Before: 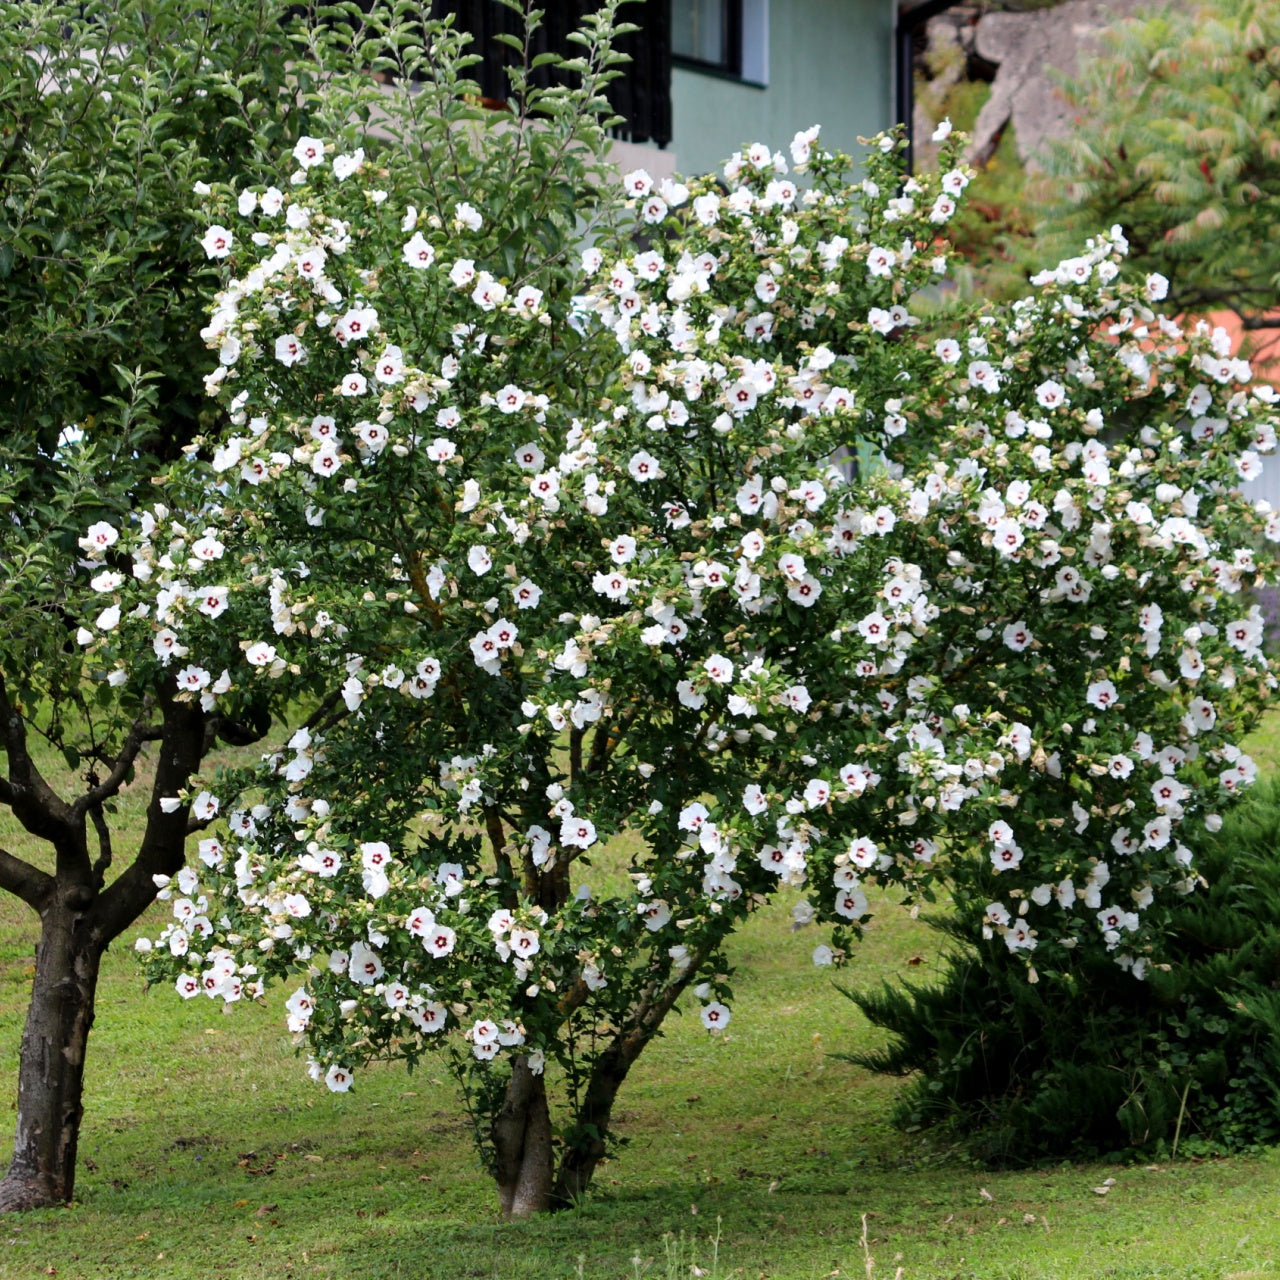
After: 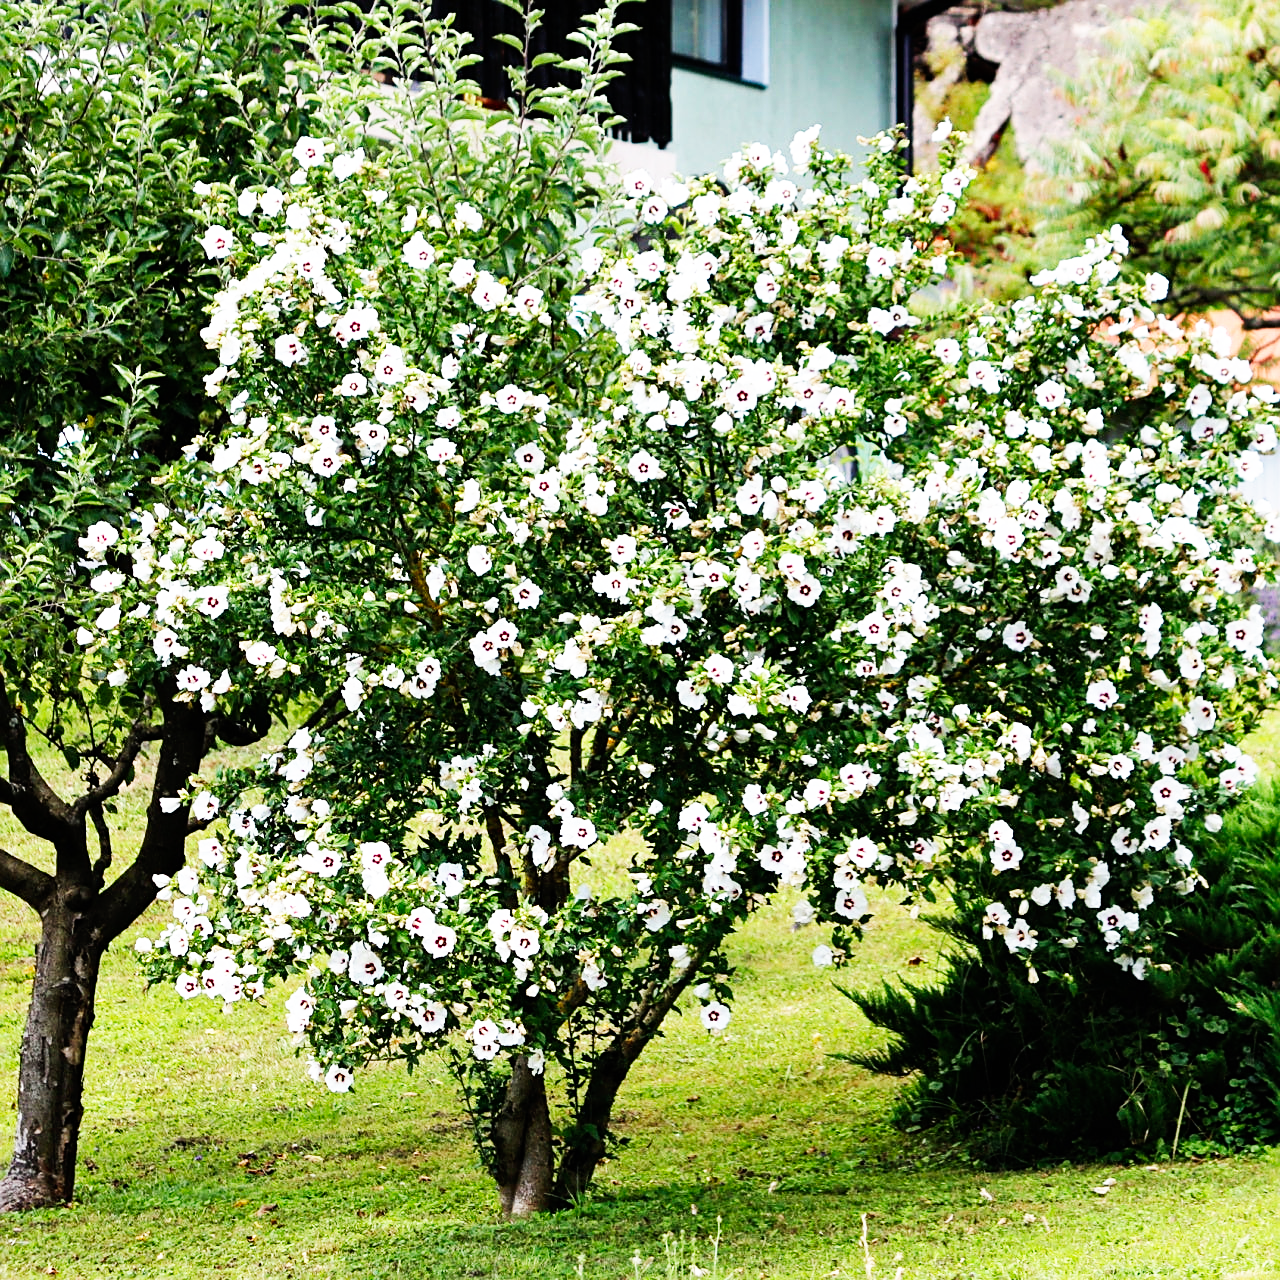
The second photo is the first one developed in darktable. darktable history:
base curve: curves: ch0 [(0, 0) (0.007, 0.004) (0.027, 0.03) (0.046, 0.07) (0.207, 0.54) (0.442, 0.872) (0.673, 0.972) (1, 1)], preserve colors none
sharpen: on, module defaults
tone equalizer: mask exposure compensation -0.493 EV
shadows and highlights: radius 126.23, shadows 30.44, highlights -30.8, low approximation 0.01, soften with gaussian
